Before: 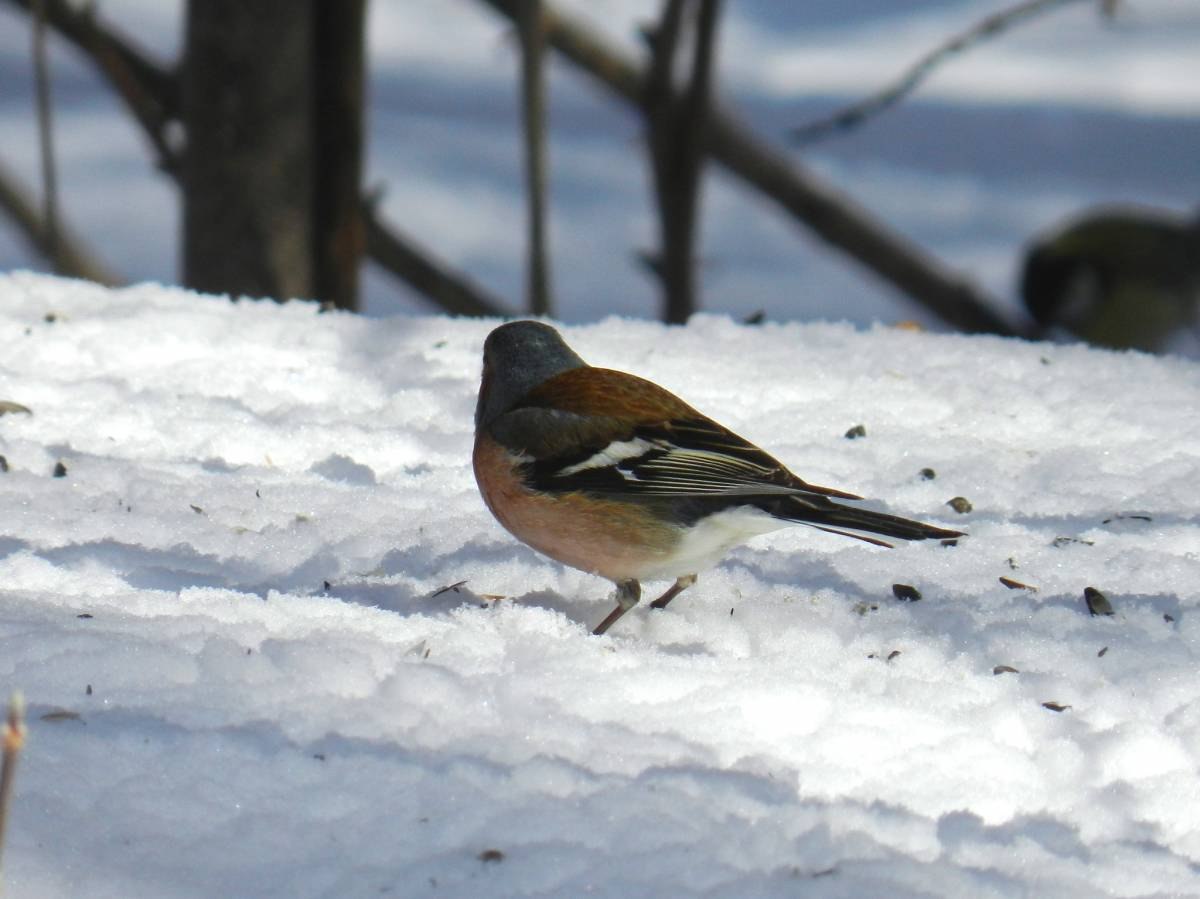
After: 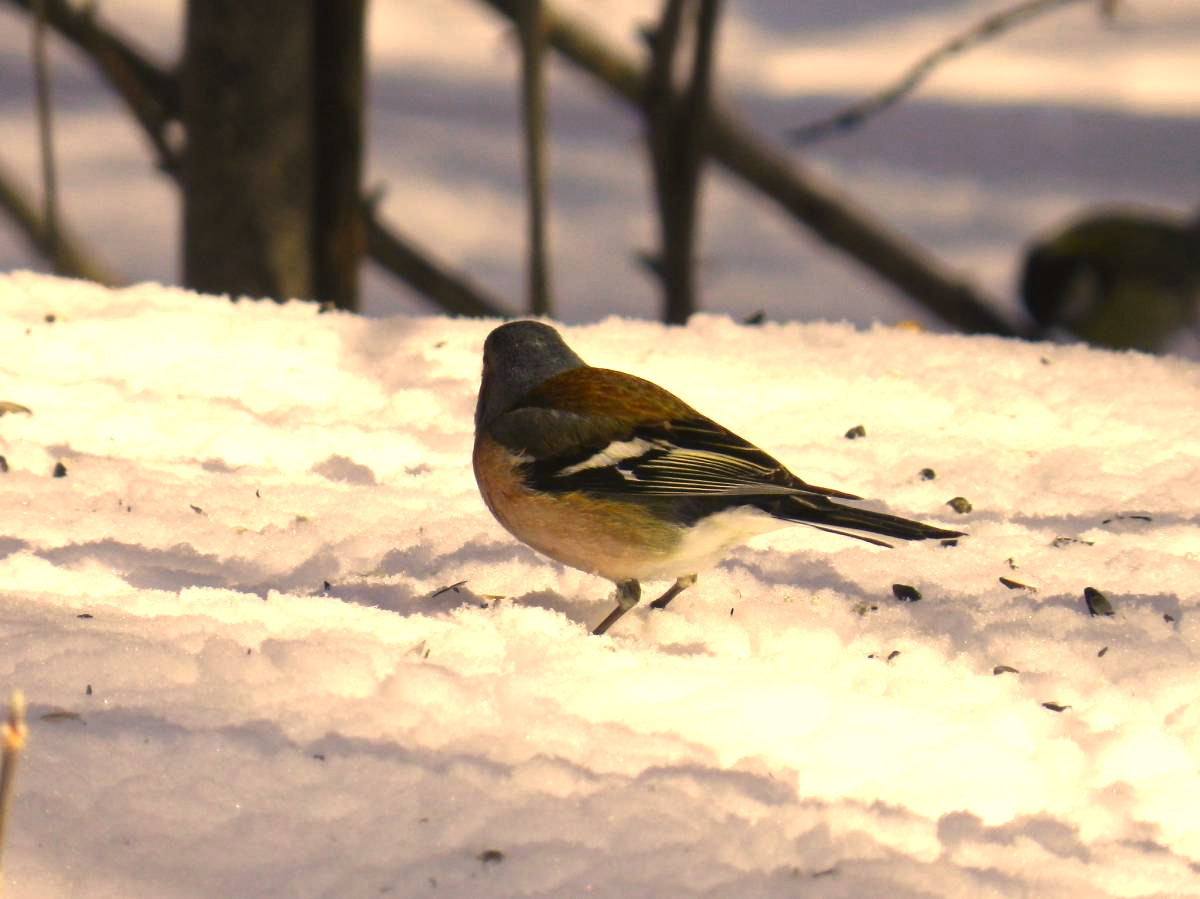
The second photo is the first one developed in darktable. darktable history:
color zones: curves: ch0 [(0.099, 0.624) (0.257, 0.596) (0.384, 0.376) (0.529, 0.492) (0.697, 0.564) (0.768, 0.532) (0.908, 0.644)]; ch1 [(0.112, 0.564) (0.254, 0.612) (0.432, 0.676) (0.592, 0.456) (0.743, 0.684) (0.888, 0.536)]; ch2 [(0.25, 0.5) (0.469, 0.36) (0.75, 0.5)]
color correction: highlights a* 14.82, highlights b* 31.71
